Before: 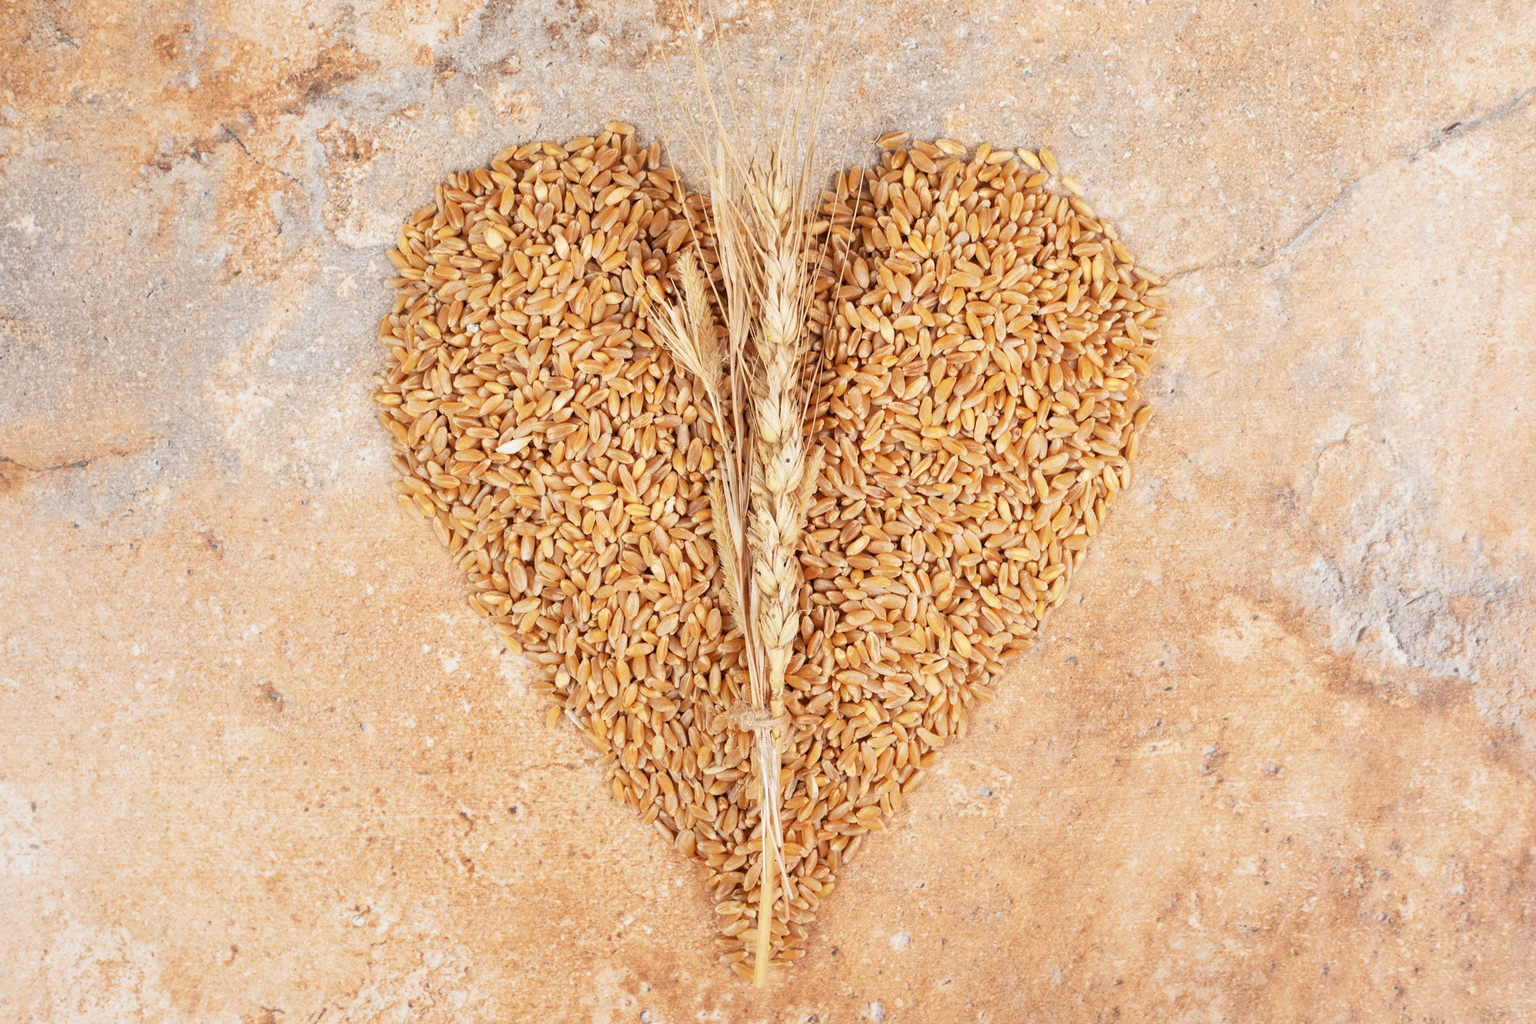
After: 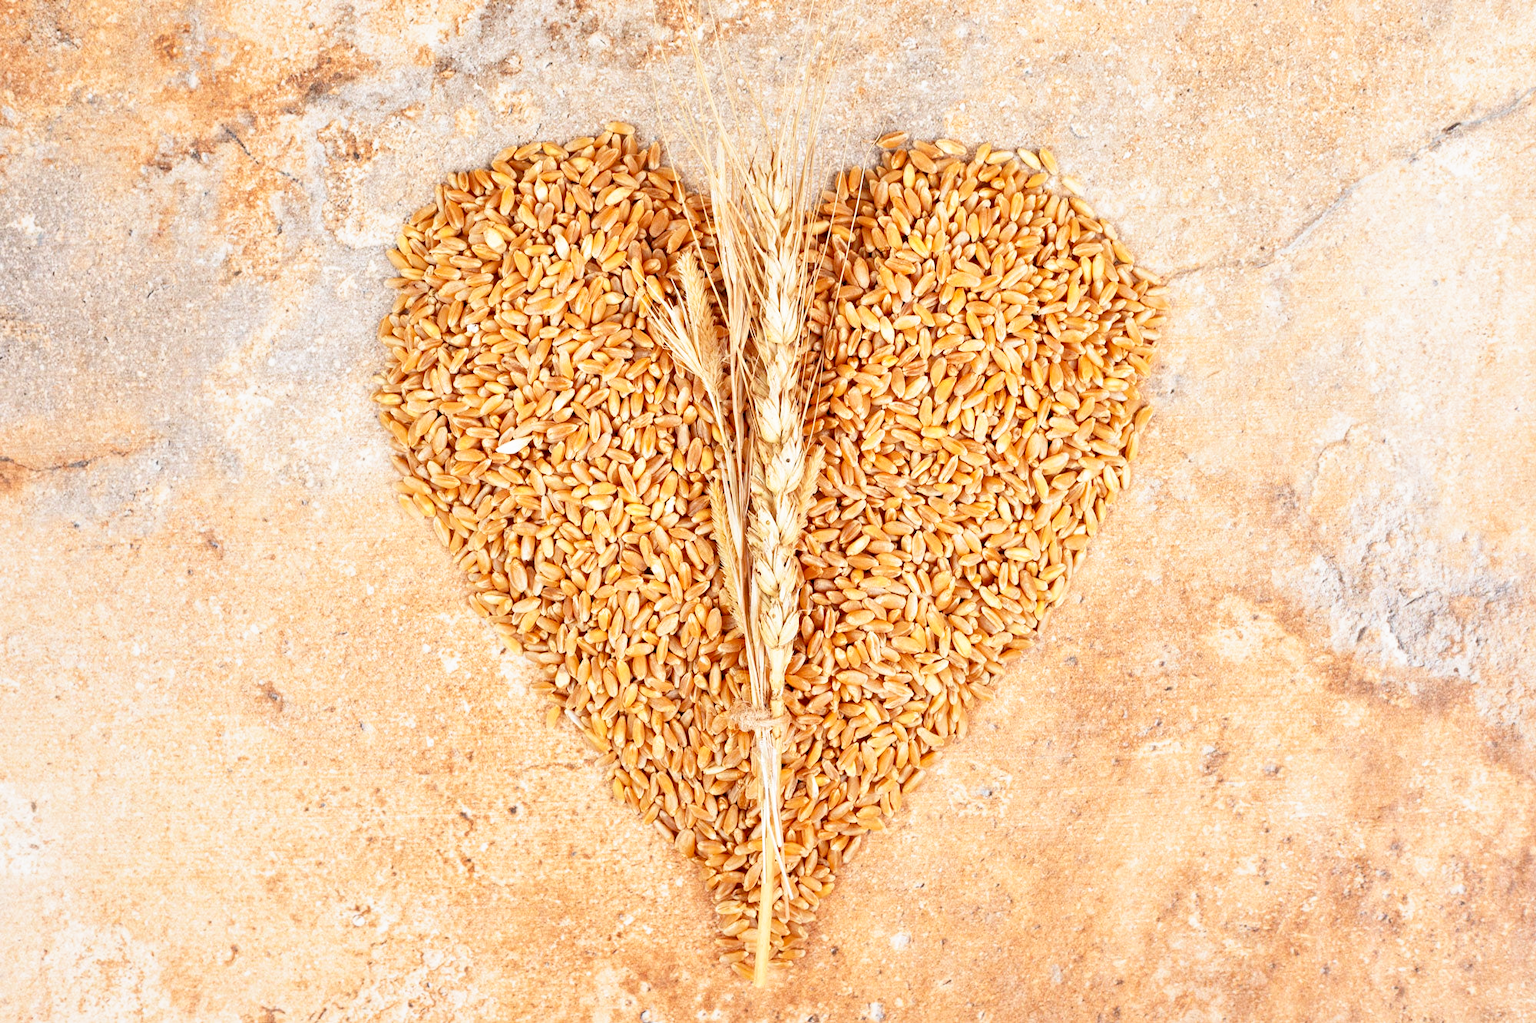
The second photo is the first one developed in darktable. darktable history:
filmic rgb: black relative exposure -8.7 EV, white relative exposure 2.7 EV, threshold 3 EV, target black luminance 0%, hardness 6.25, latitude 76.53%, contrast 1.326, shadows ↔ highlights balance -0.349%, preserve chrominance no, color science v4 (2020), enable highlight reconstruction true
tone equalizer: -7 EV 0.15 EV, -6 EV 0.6 EV, -5 EV 1.15 EV, -4 EV 1.33 EV, -3 EV 1.15 EV, -2 EV 0.6 EV, -1 EV 0.15 EV, mask exposure compensation -0.5 EV
